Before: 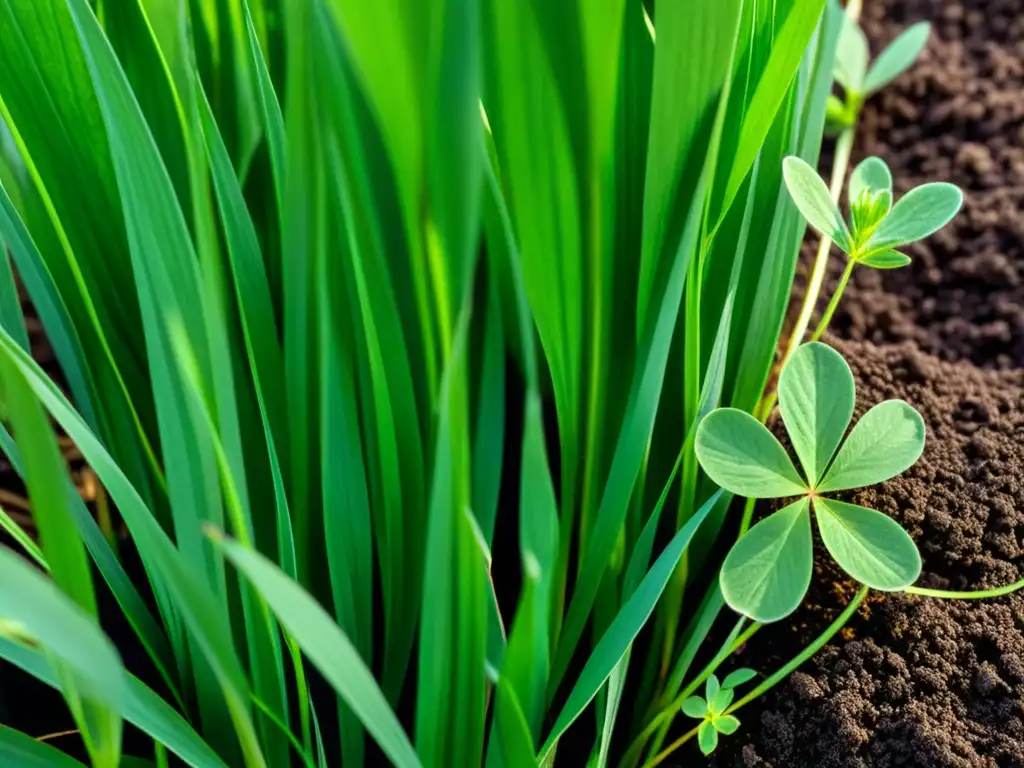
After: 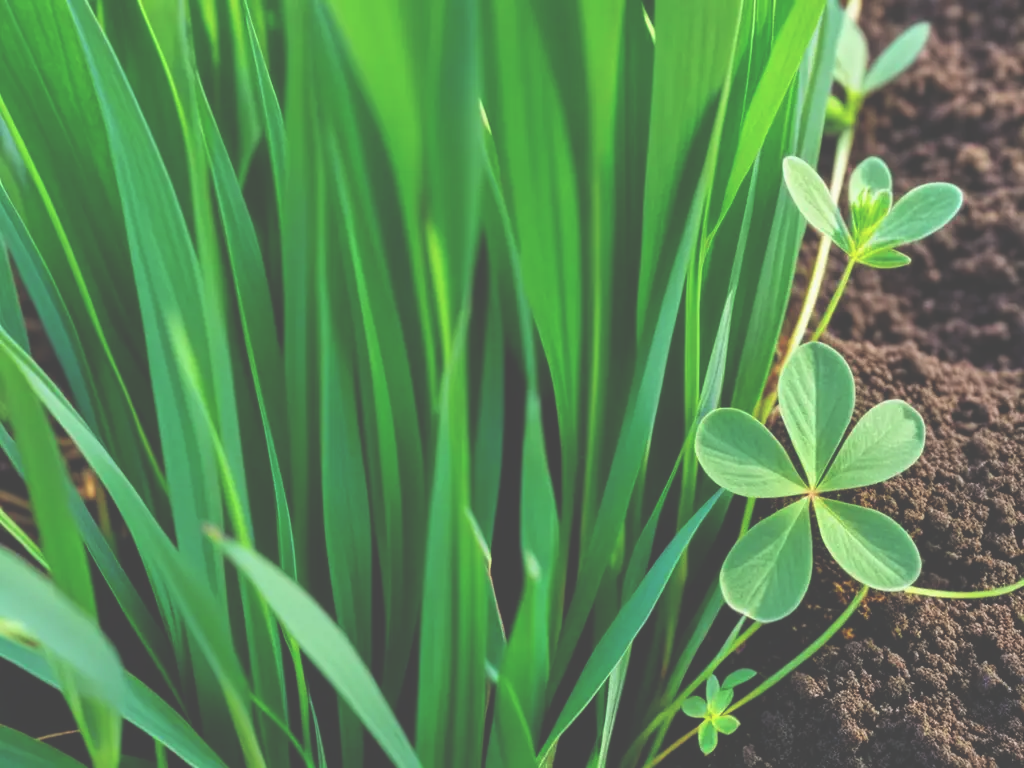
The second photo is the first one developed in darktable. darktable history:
exposure: black level correction -0.063, exposure -0.05 EV, compensate highlight preservation false
